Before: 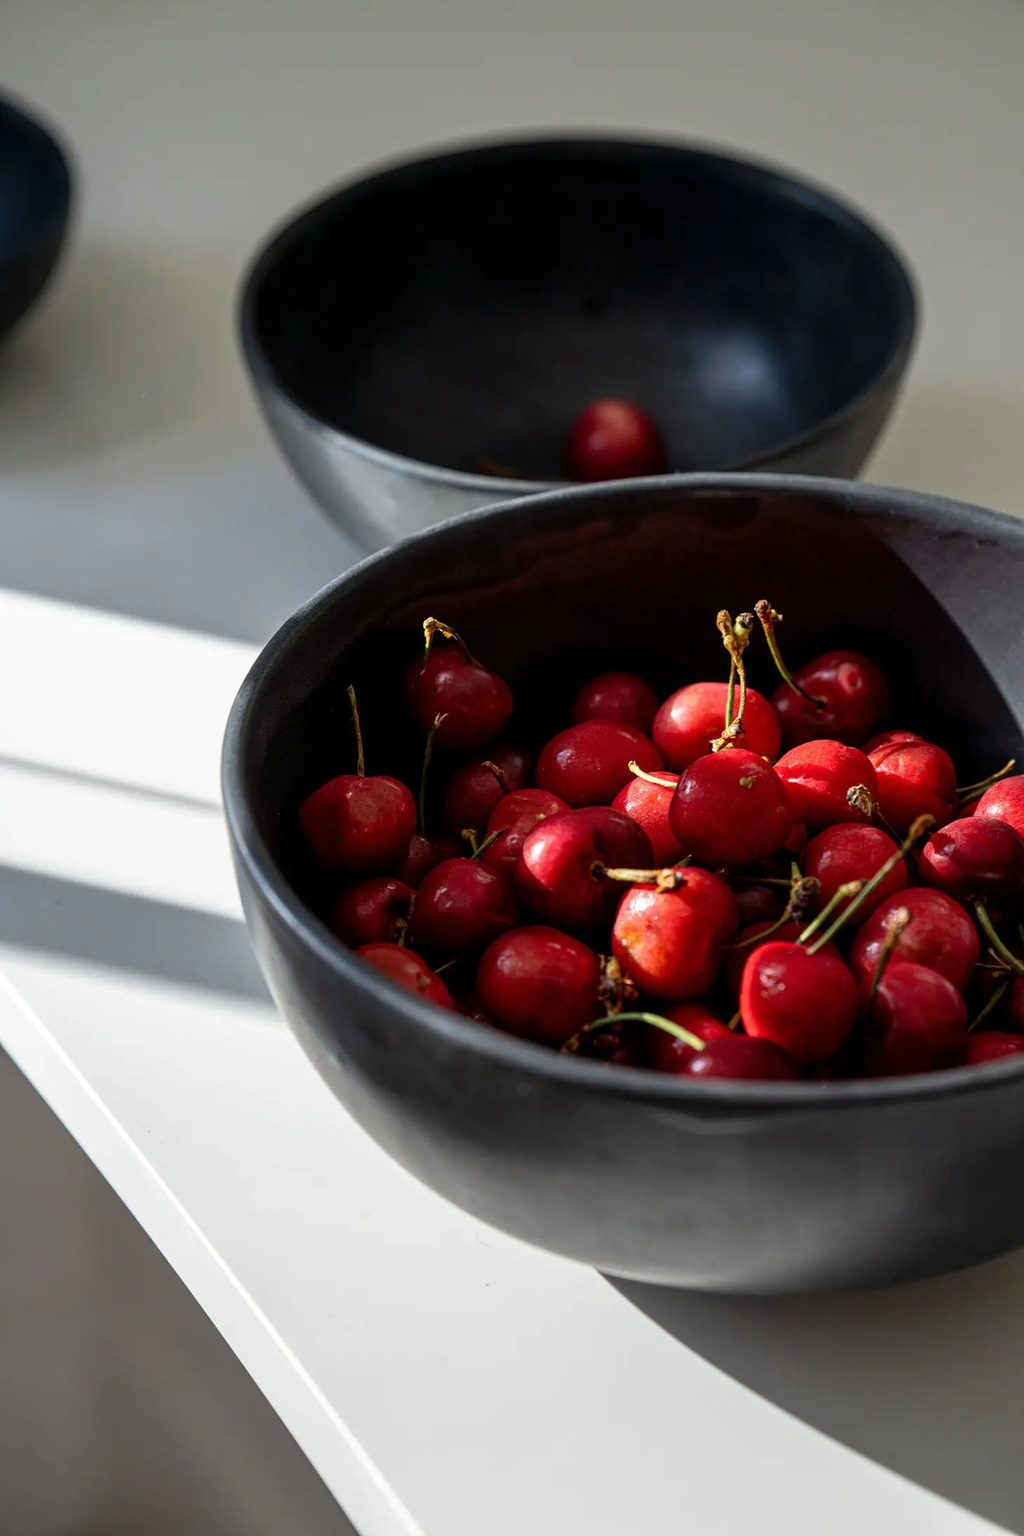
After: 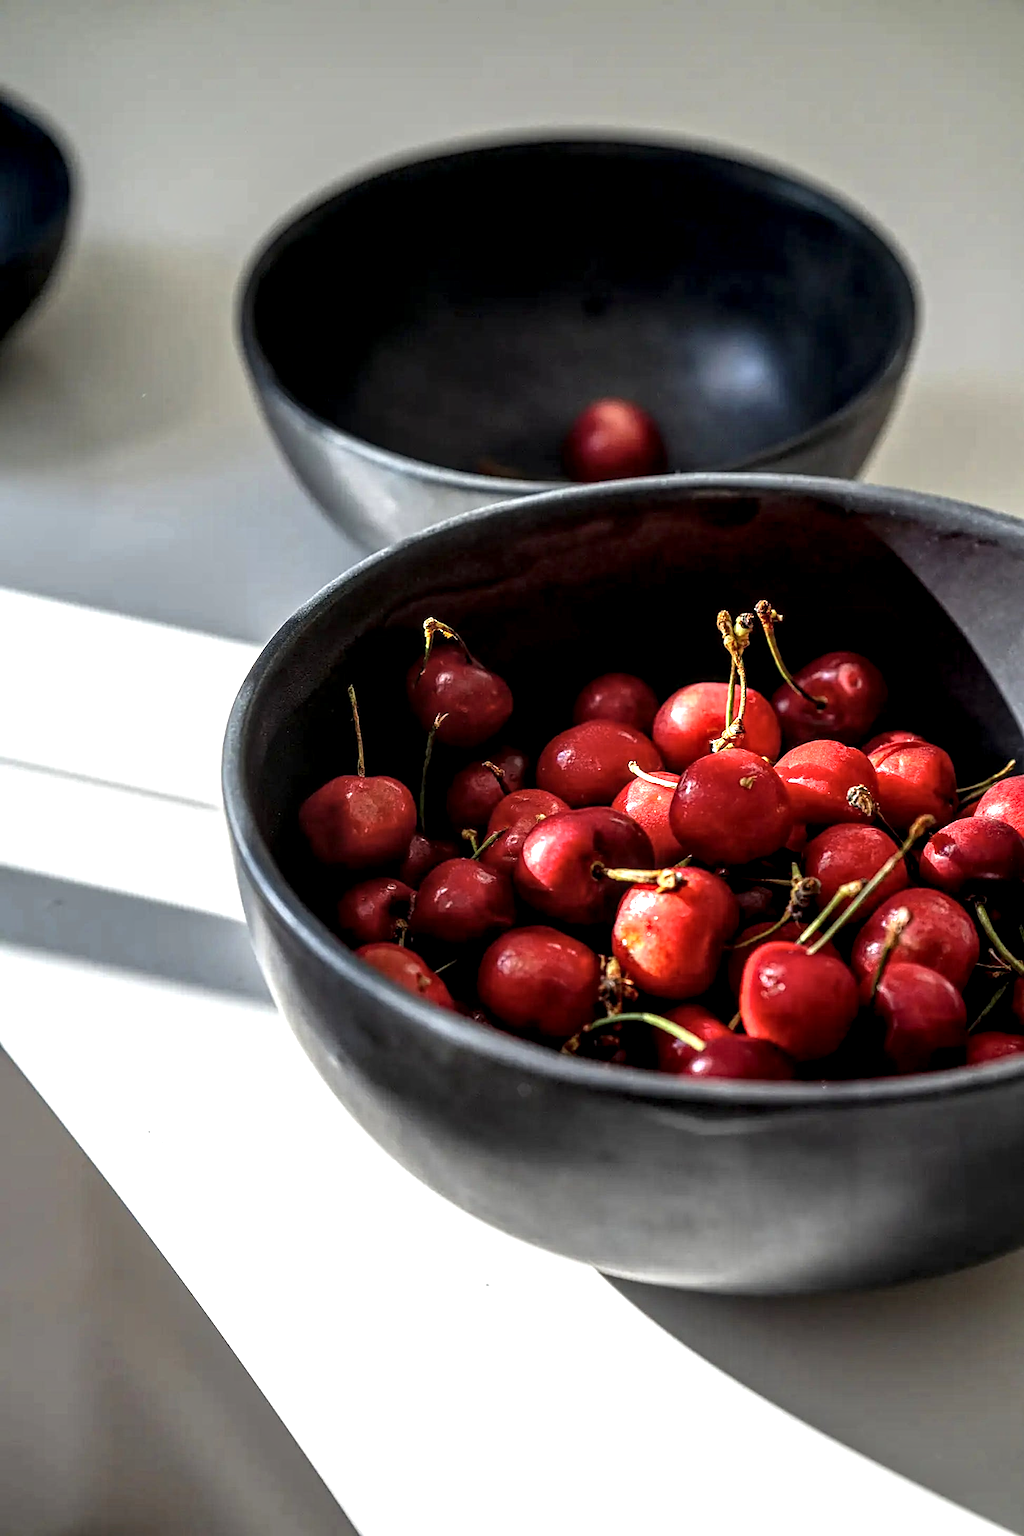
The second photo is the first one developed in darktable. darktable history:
local contrast: highlights 60%, shadows 60%, detail 160%
exposure: black level correction 0, exposure 0.5 EV, compensate highlight preservation false
sharpen: amount 0.55
